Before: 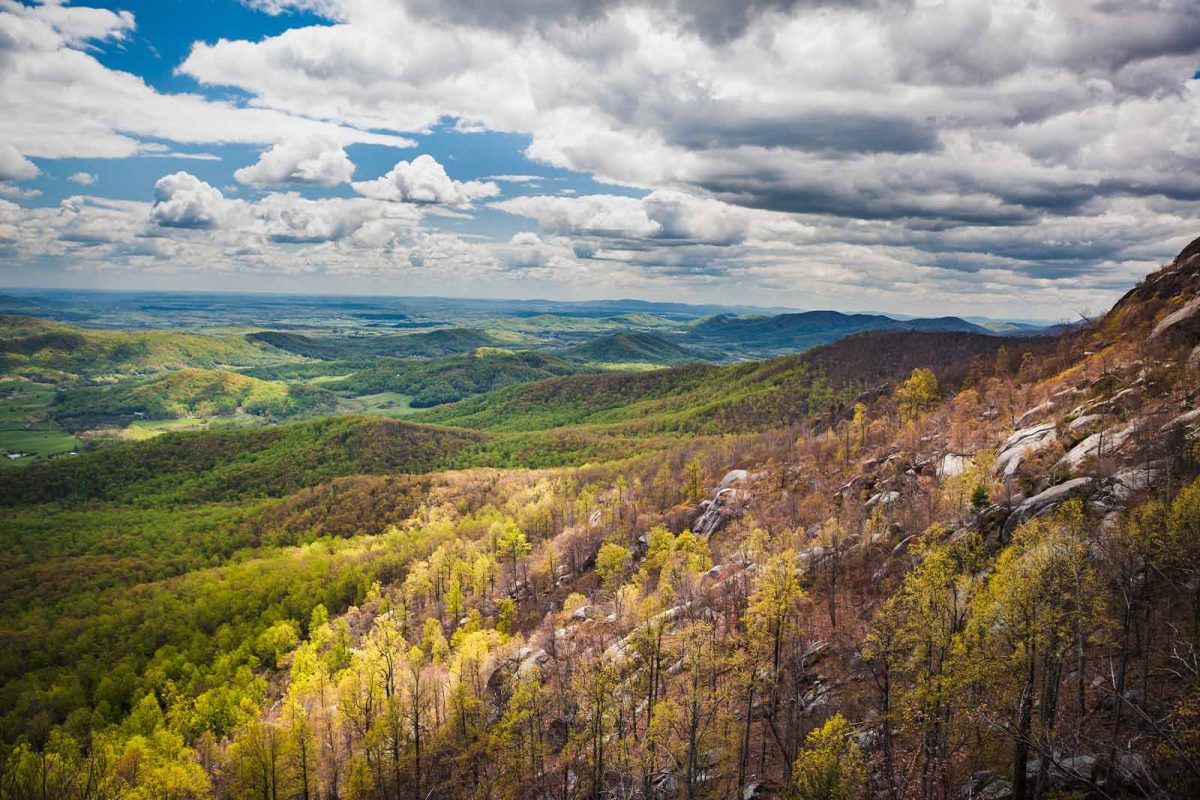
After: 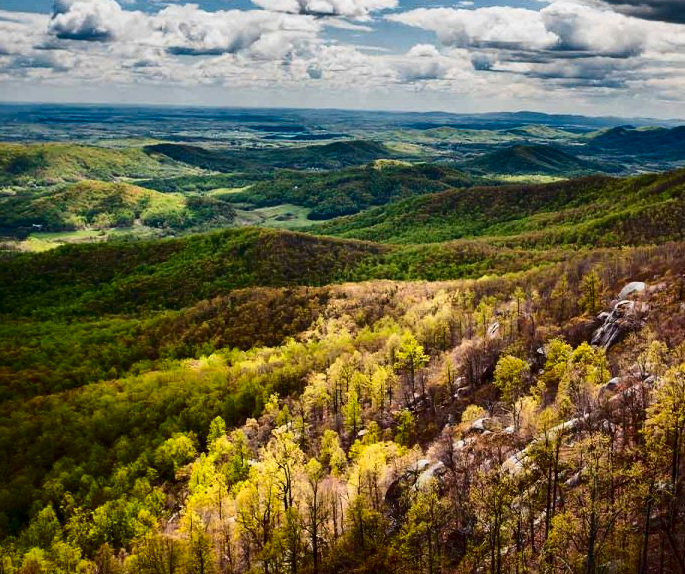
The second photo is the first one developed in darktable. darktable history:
crop: left 8.565%, top 23.512%, right 34.284%, bottom 4.725%
contrast brightness saturation: contrast 0.24, brightness -0.232, saturation 0.14
